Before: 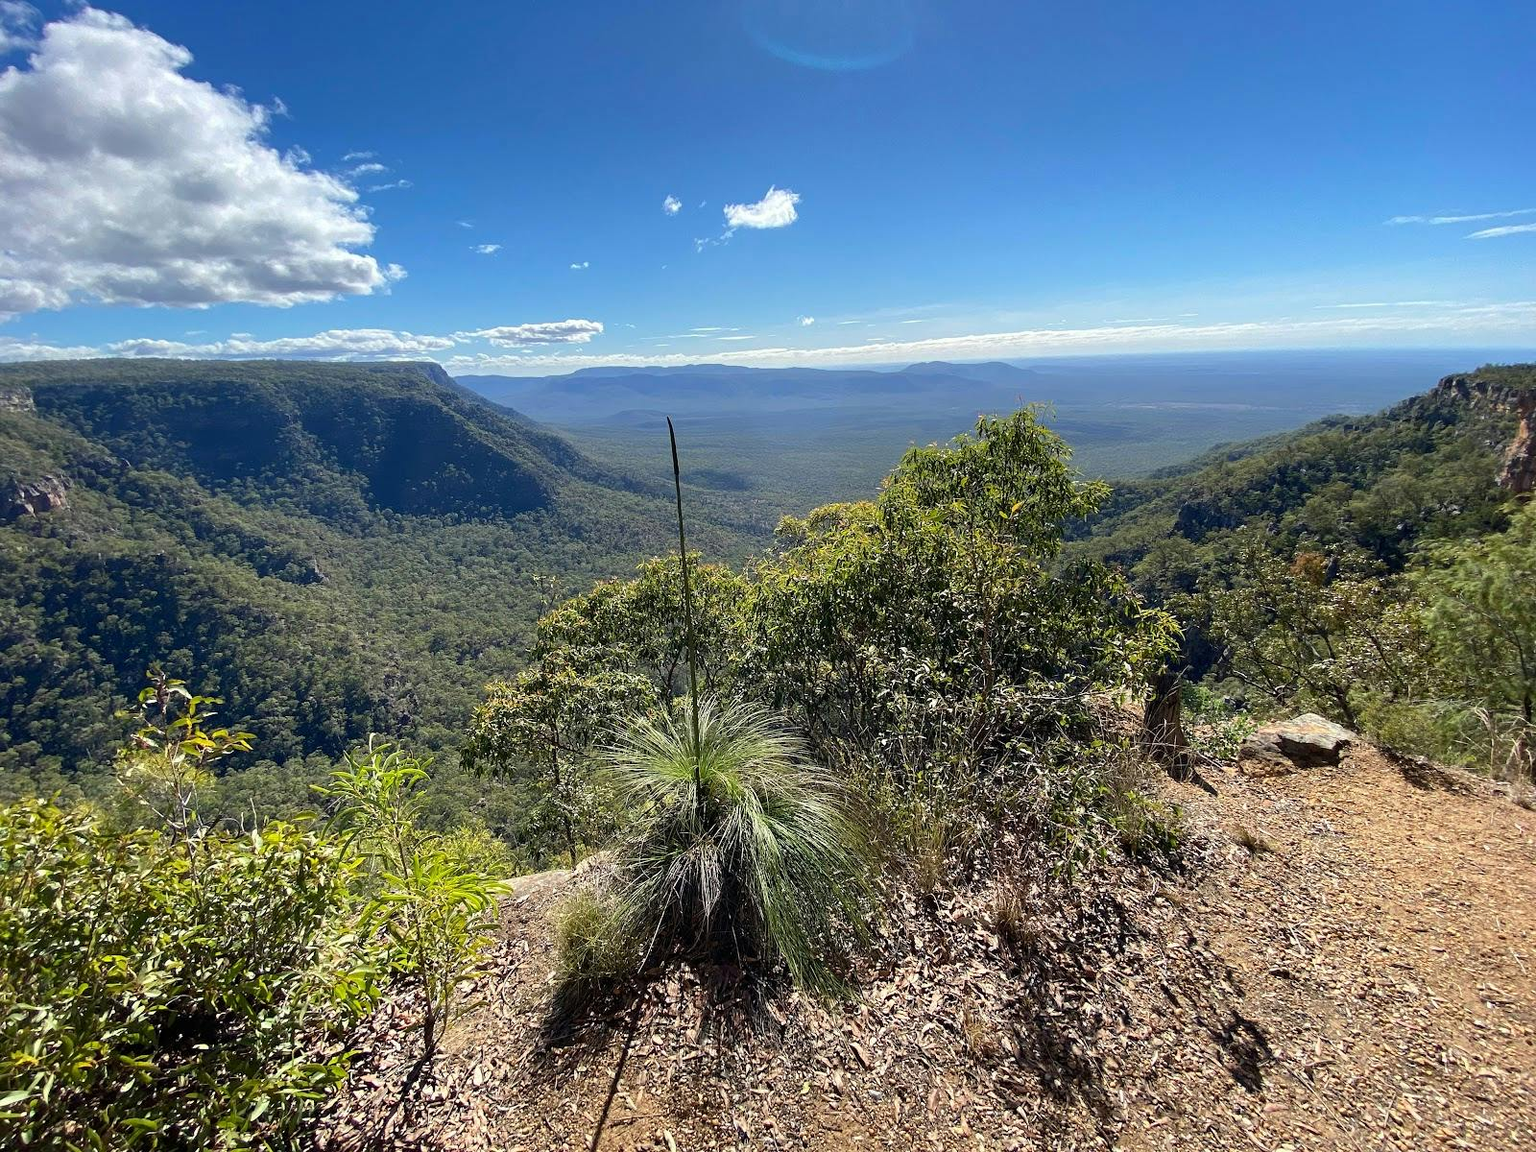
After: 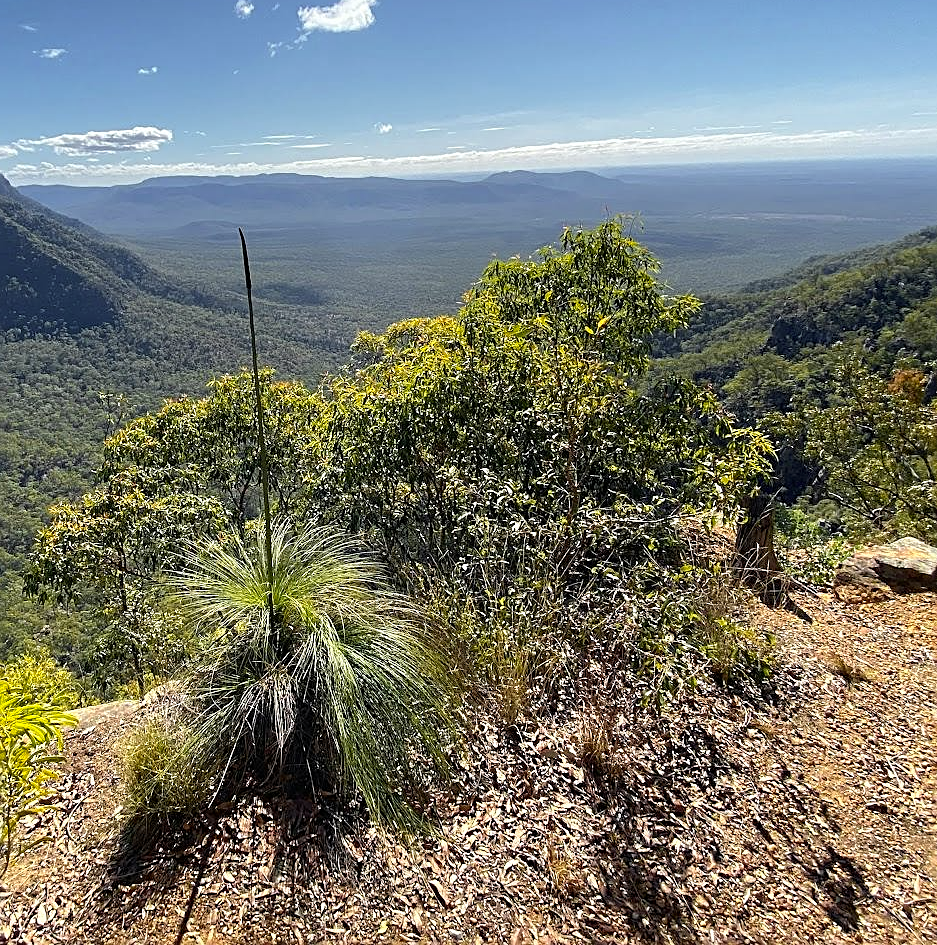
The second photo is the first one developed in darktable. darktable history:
crop and rotate: left 28.614%, top 17.172%, right 12.791%, bottom 4.06%
color zones: curves: ch0 [(0, 0.511) (0.143, 0.531) (0.286, 0.56) (0.429, 0.5) (0.571, 0.5) (0.714, 0.5) (0.857, 0.5) (1, 0.5)]; ch1 [(0, 0.525) (0.143, 0.705) (0.286, 0.715) (0.429, 0.35) (0.571, 0.35) (0.714, 0.35) (0.857, 0.4) (1, 0.4)]; ch2 [(0, 0.572) (0.143, 0.512) (0.286, 0.473) (0.429, 0.45) (0.571, 0.5) (0.714, 0.5) (0.857, 0.518) (1, 0.518)]
sharpen: on, module defaults
